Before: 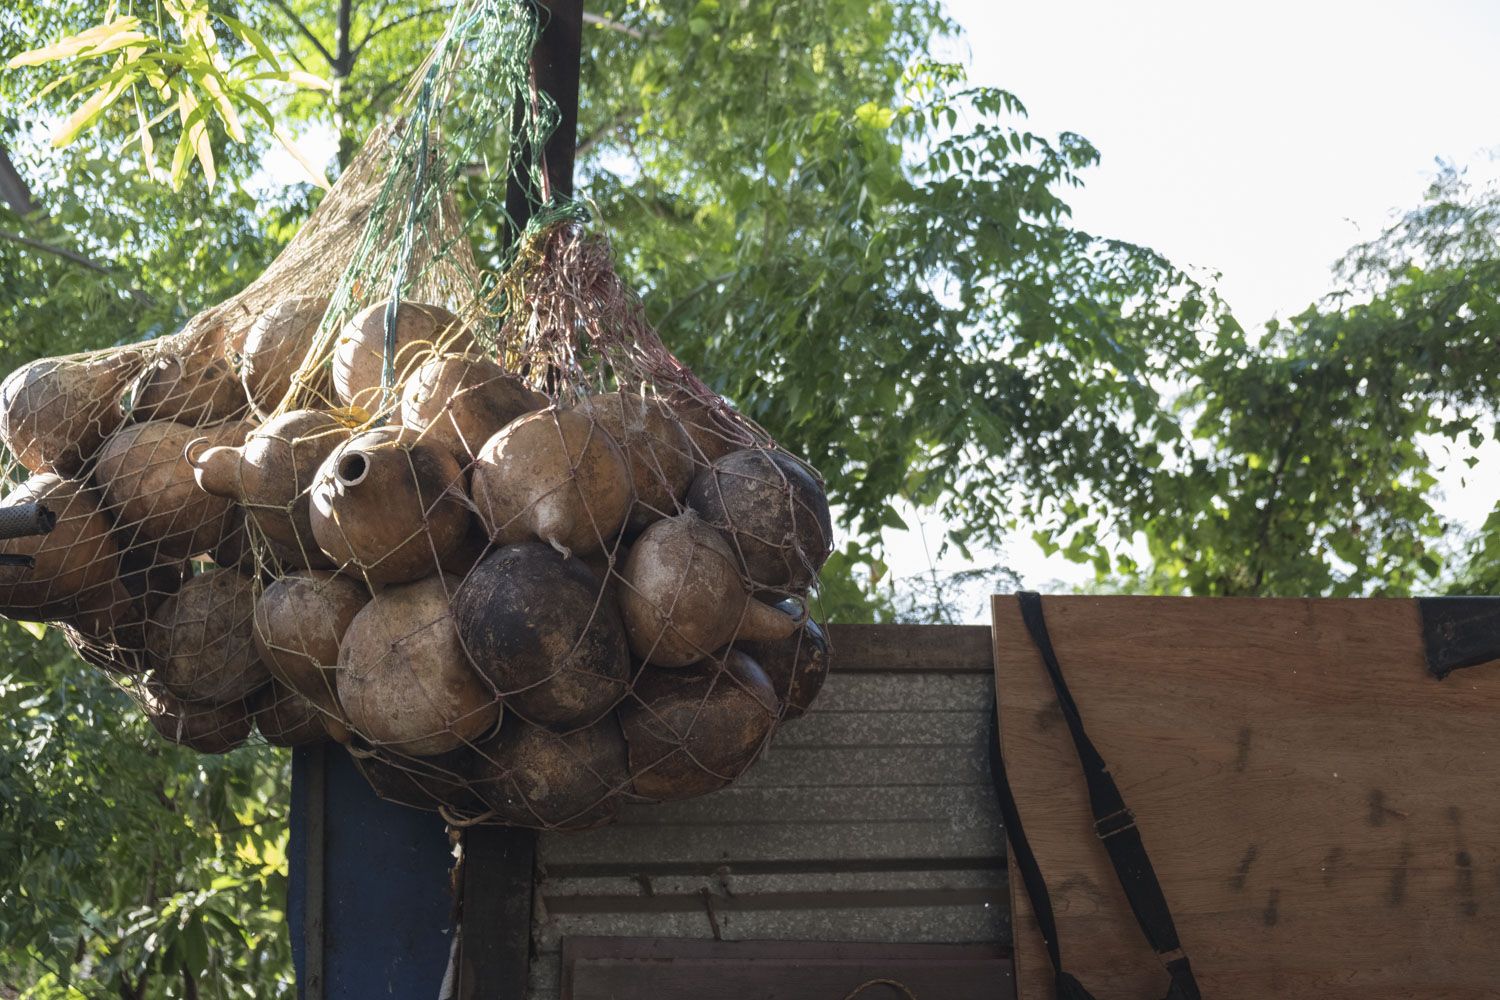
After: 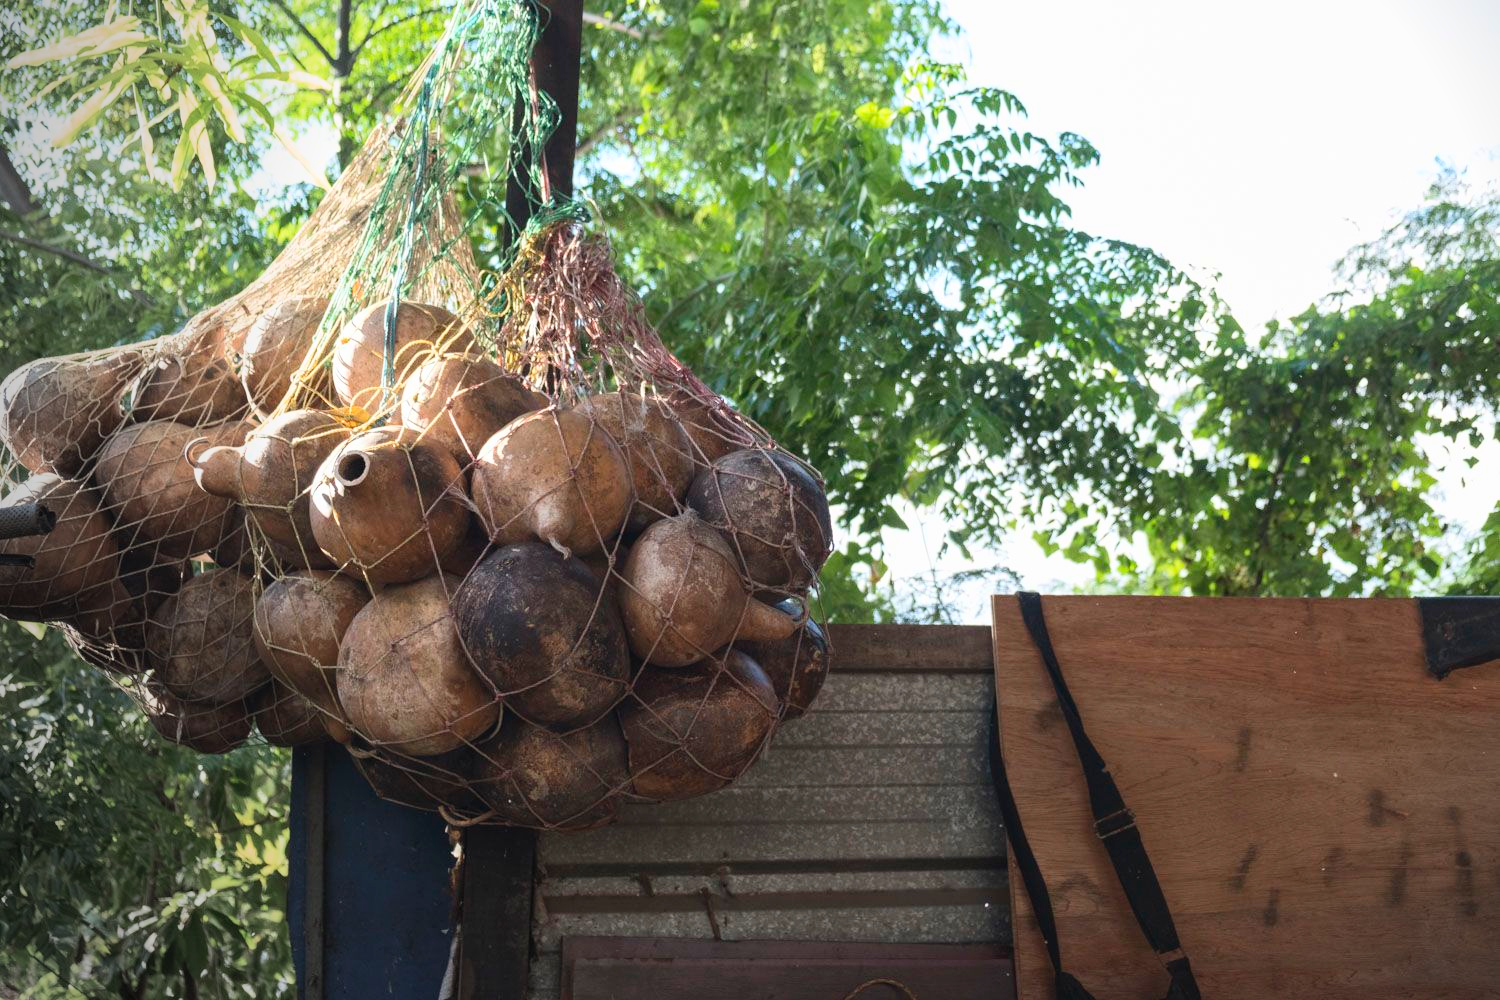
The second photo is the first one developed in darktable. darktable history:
vignetting: center (0.217, -0.24), unbound false
contrast brightness saturation: contrast 0.203, brightness 0.165, saturation 0.228
